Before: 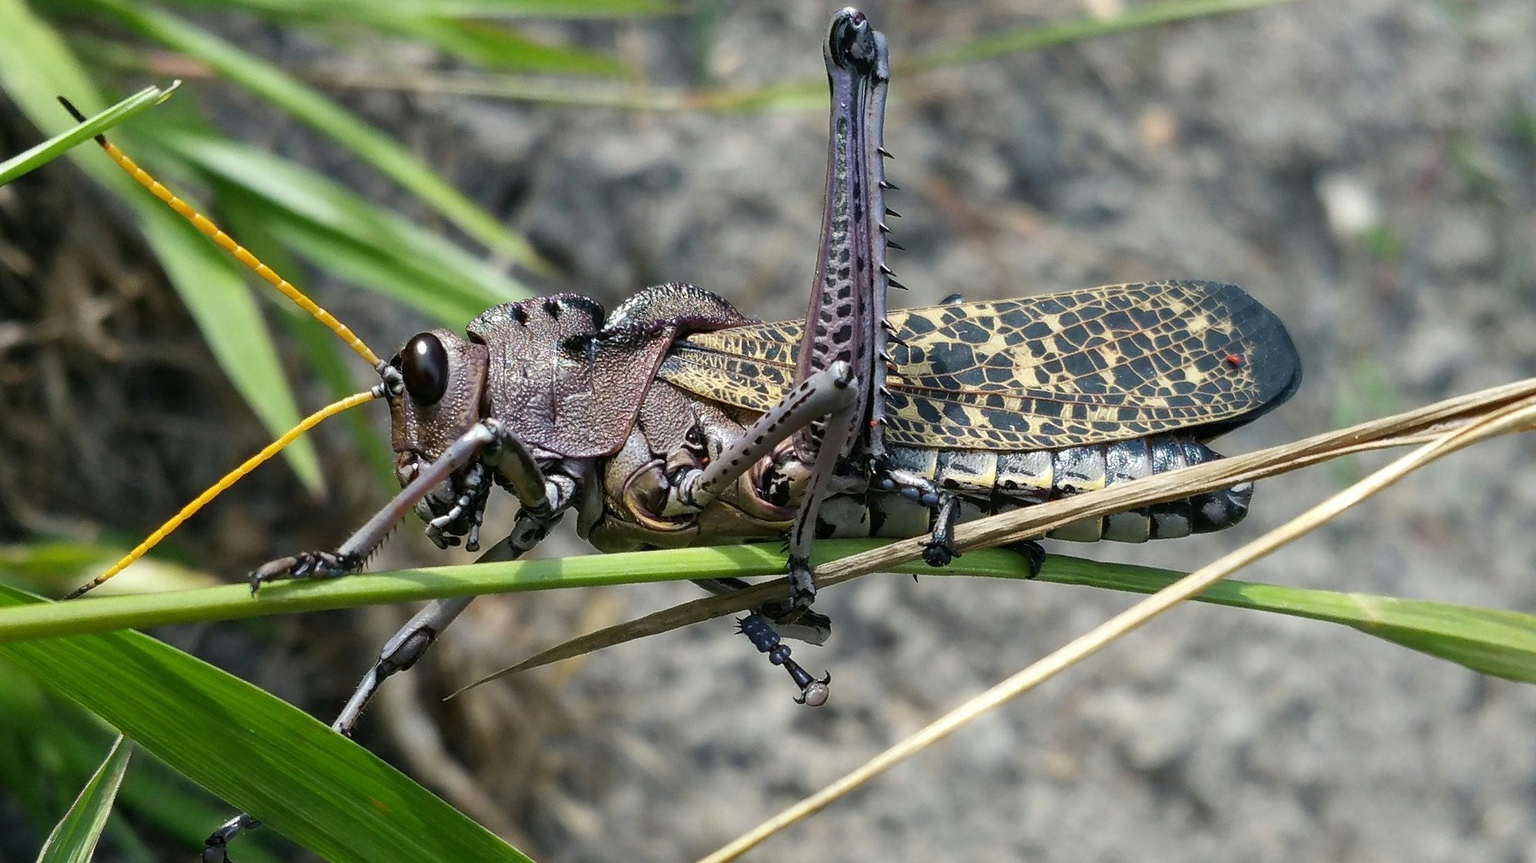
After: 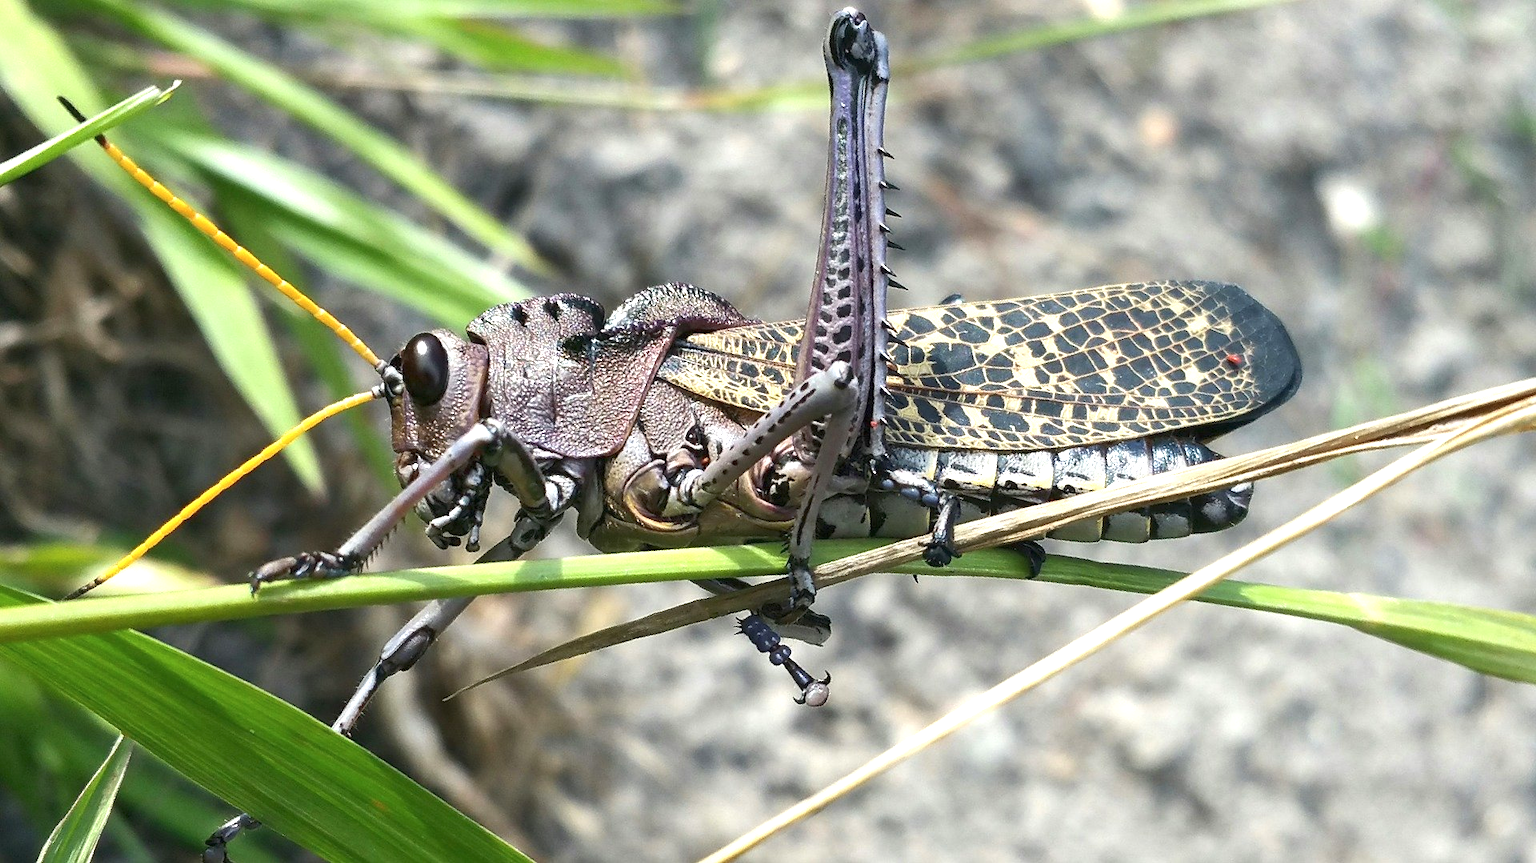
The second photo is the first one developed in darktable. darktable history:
tone equalizer: -8 EV 0.231 EV, -7 EV 0.384 EV, -6 EV 0.433 EV, -5 EV 0.285 EV, -3 EV -0.253 EV, -2 EV -0.42 EV, -1 EV -0.411 EV, +0 EV -0.261 EV
exposure: black level correction 0, exposure 1.121 EV, compensate highlight preservation false
contrast brightness saturation: saturation -0.047
